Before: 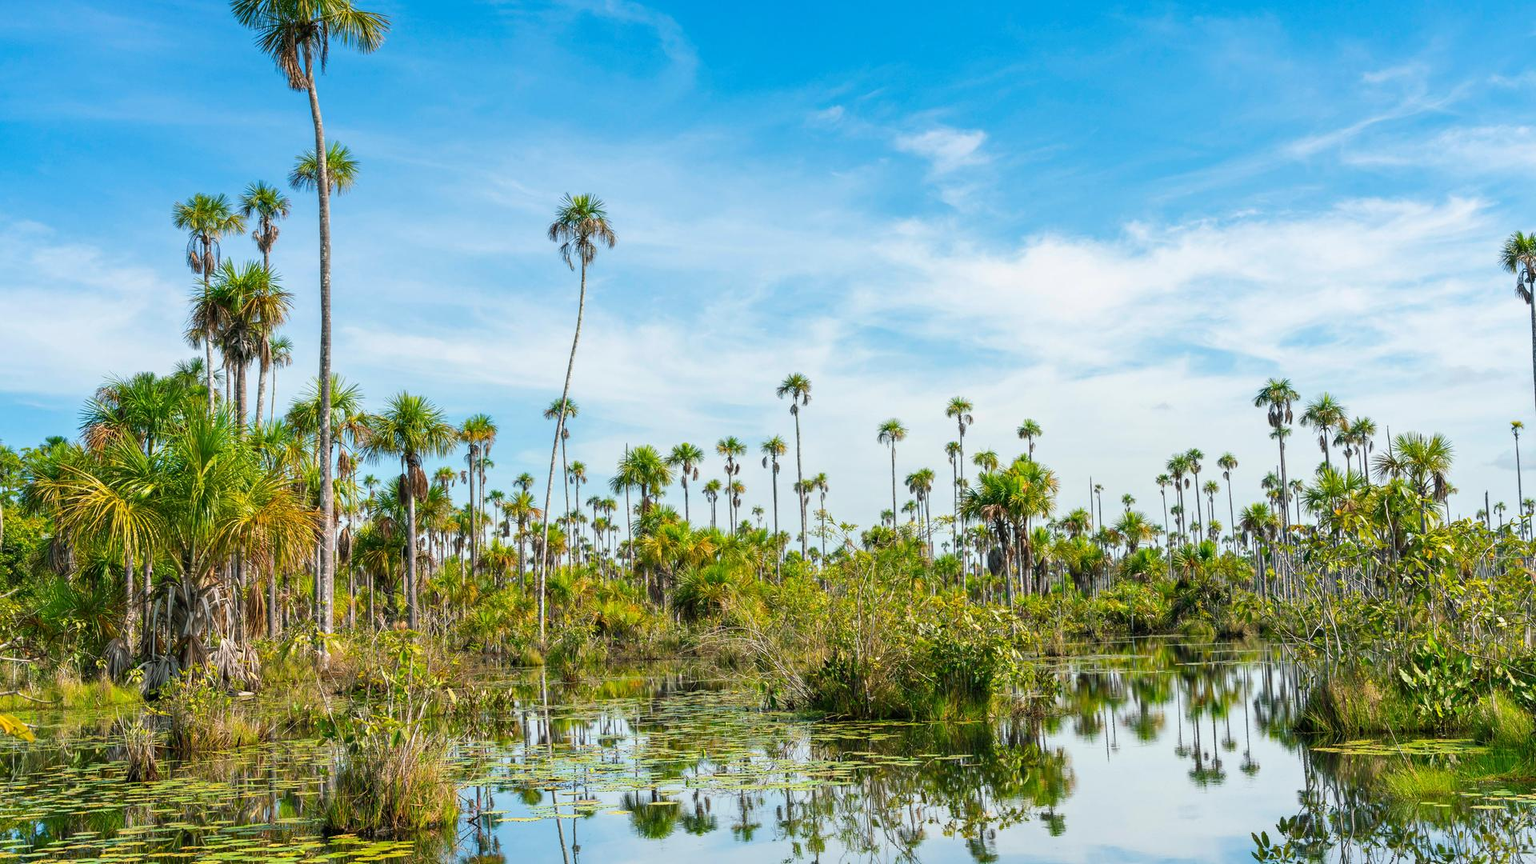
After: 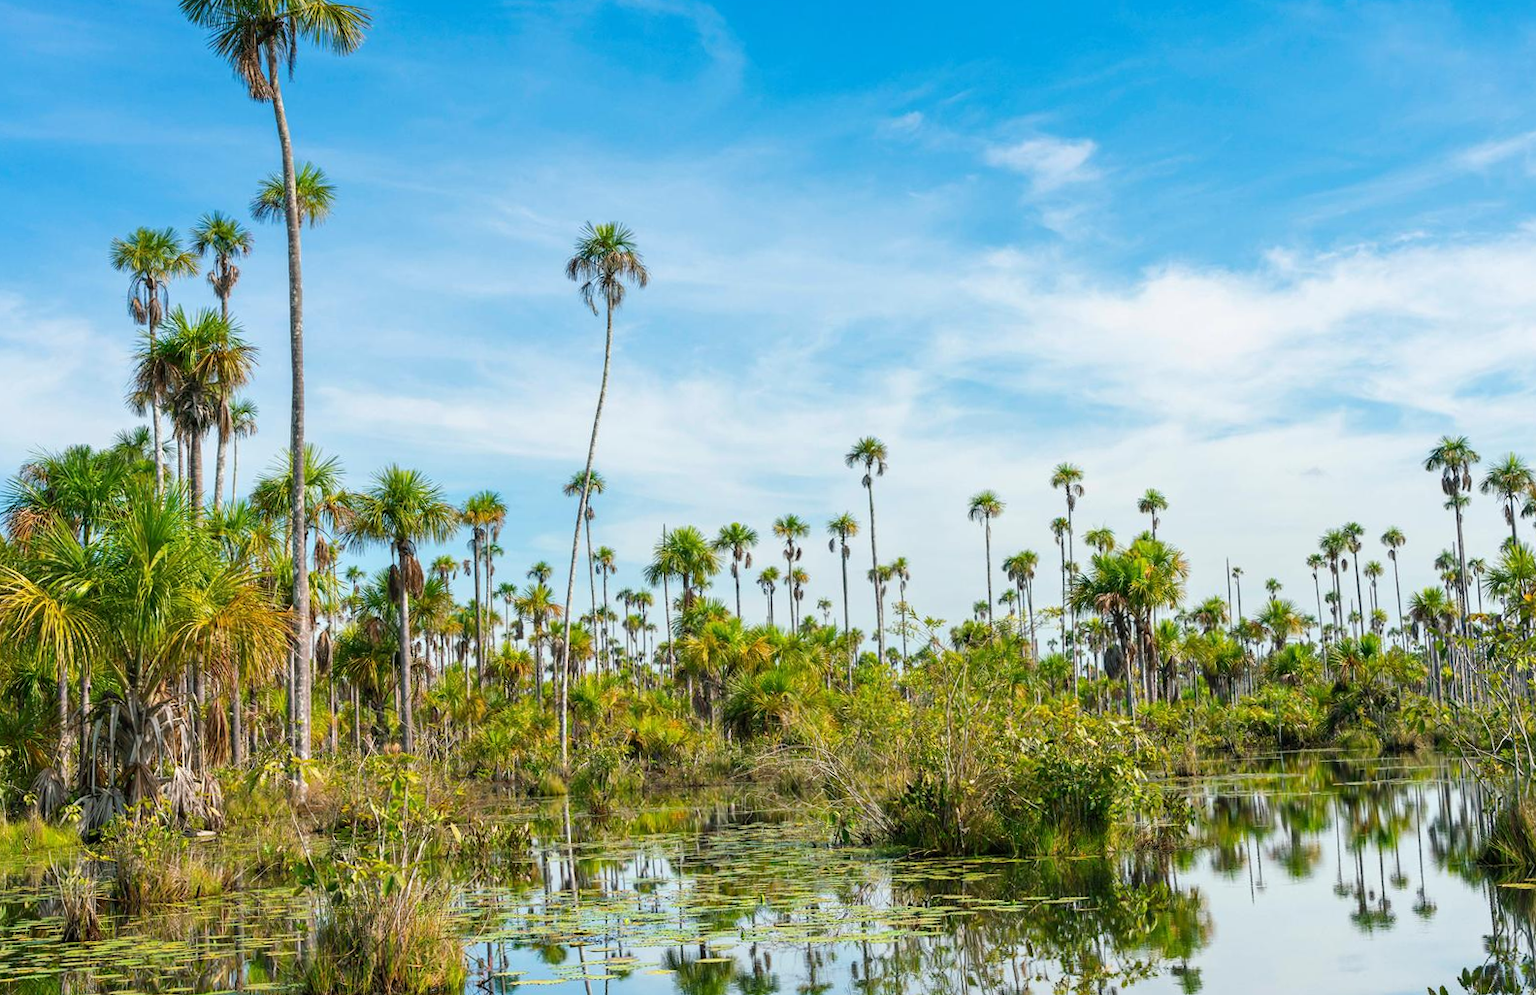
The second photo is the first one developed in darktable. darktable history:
crop and rotate: angle 0.682°, left 4.242%, top 0.551%, right 11.566%, bottom 2.416%
